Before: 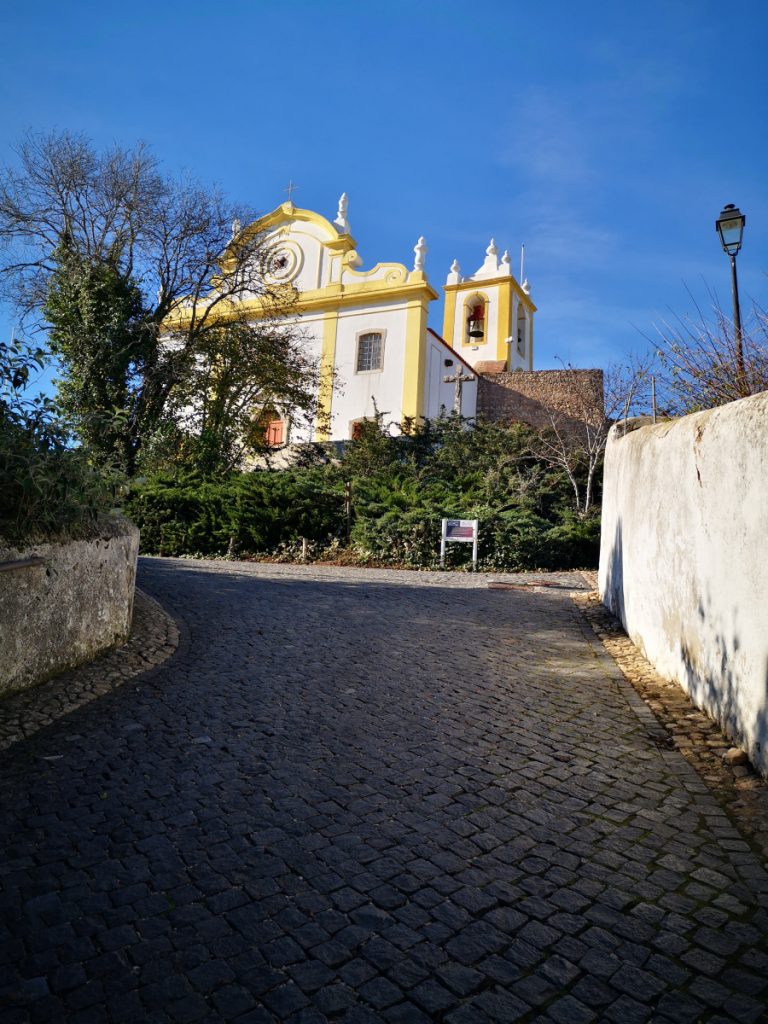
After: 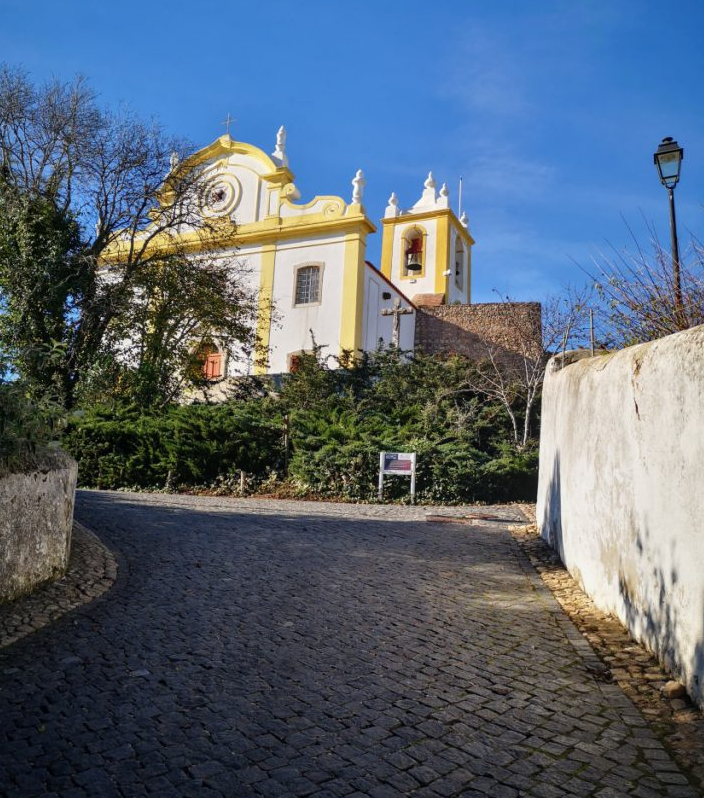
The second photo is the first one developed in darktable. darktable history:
crop: left 8.155%, top 6.611%, bottom 15.385%
local contrast: detail 110%
